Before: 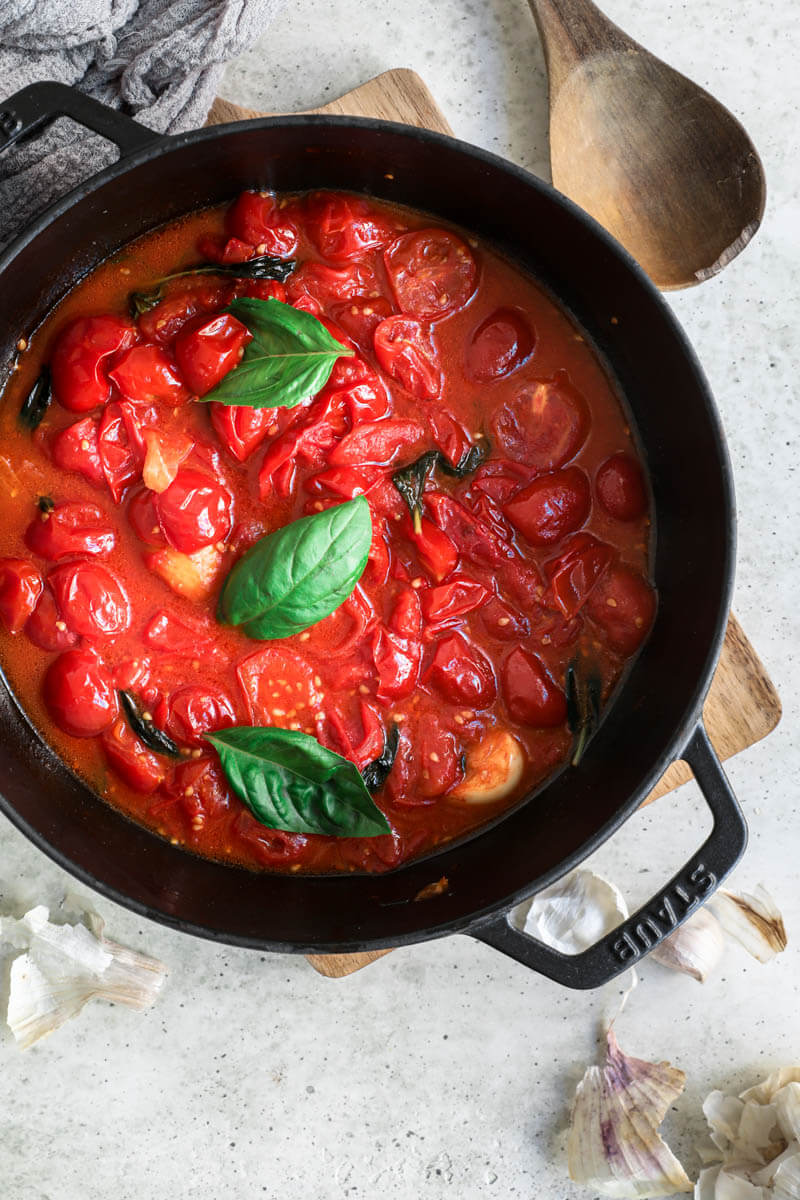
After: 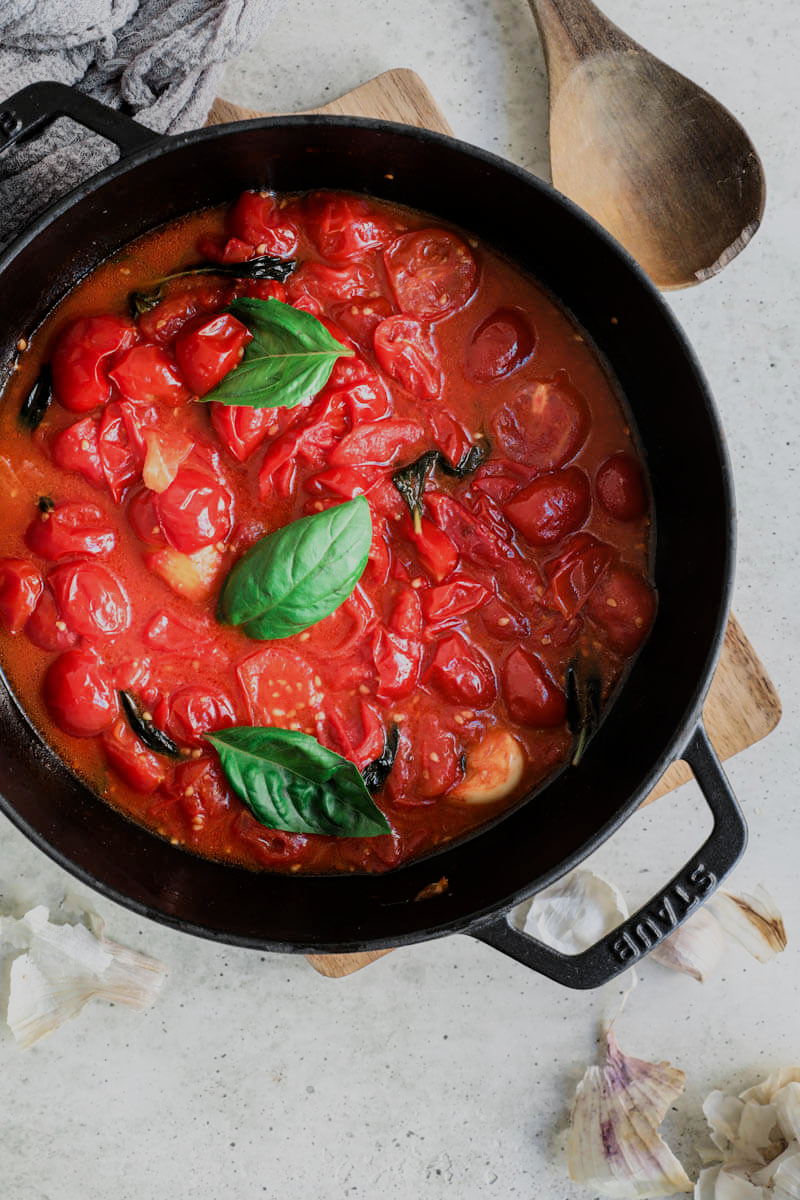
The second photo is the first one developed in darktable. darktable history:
filmic rgb: black relative exposure -8.46 EV, white relative exposure 4.69 EV, hardness 3.82
tone equalizer: -7 EV 0.136 EV, edges refinement/feathering 500, mask exposure compensation -1.57 EV, preserve details no
